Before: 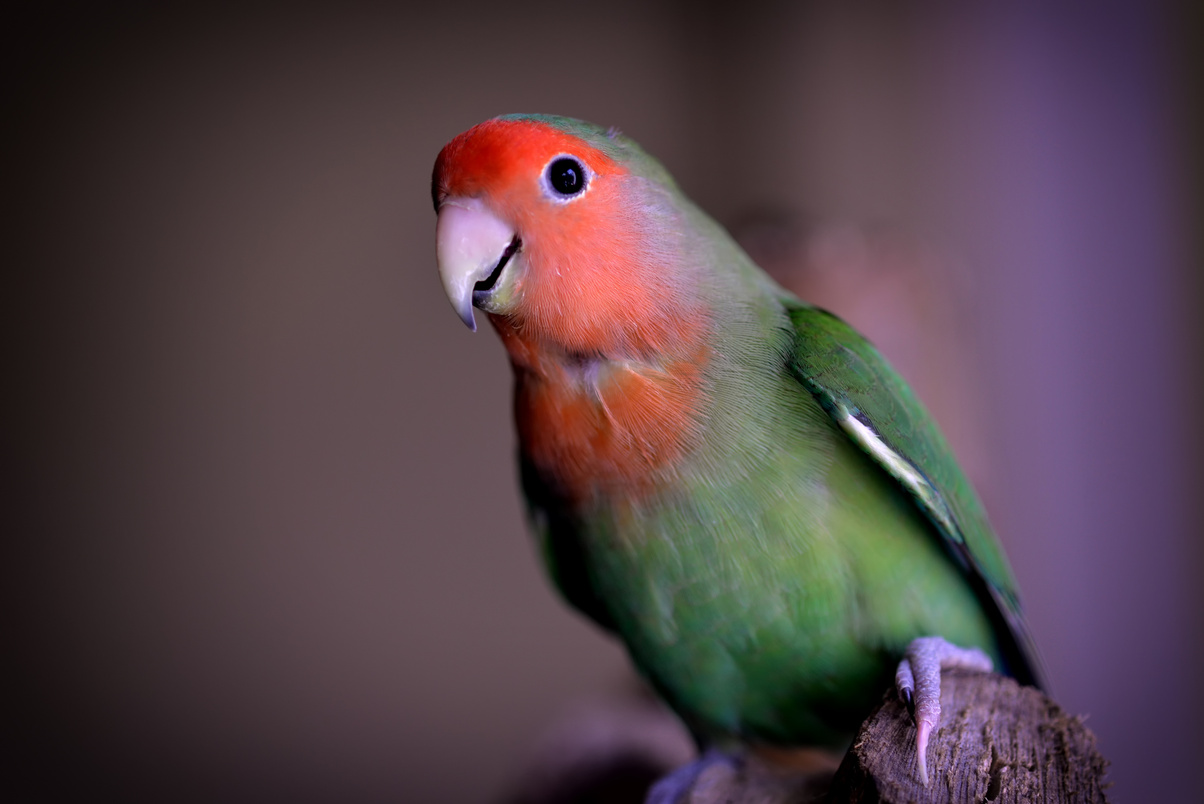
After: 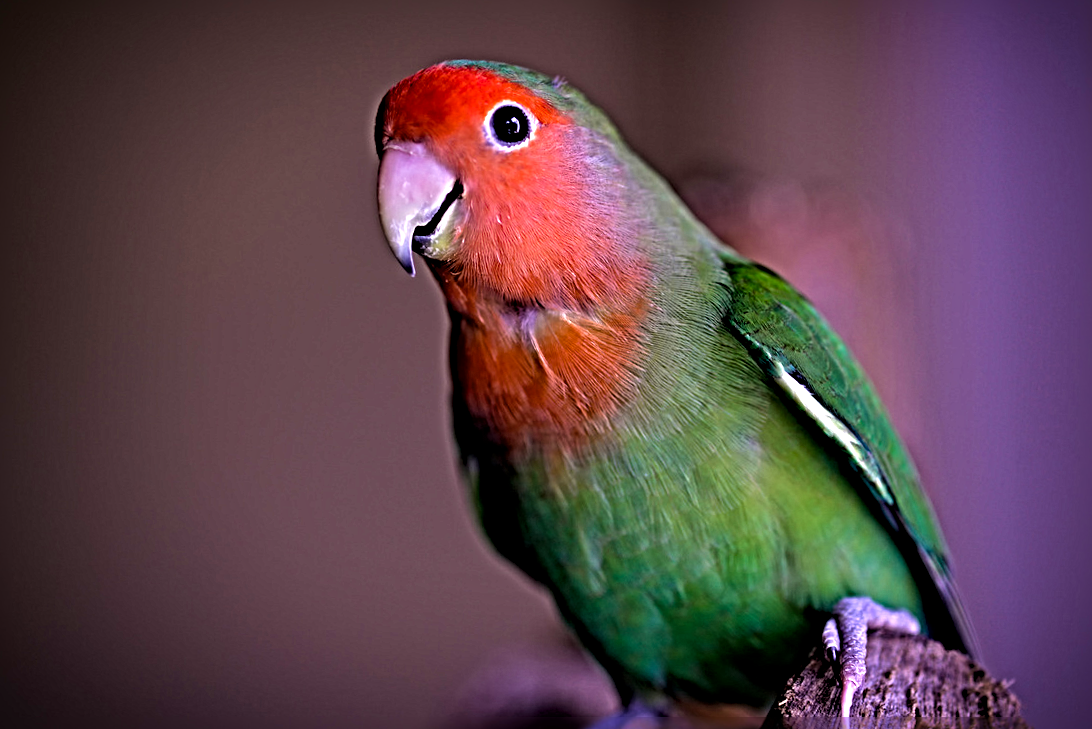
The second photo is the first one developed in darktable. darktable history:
sharpen: radius 6.3, amount 1.8, threshold 0
color balance rgb: perceptual saturation grading › global saturation 25%, global vibrance 20%
velvia: on, module defaults
crop and rotate: angle -1.96°, left 3.097%, top 4.154%, right 1.586%, bottom 0.529%
